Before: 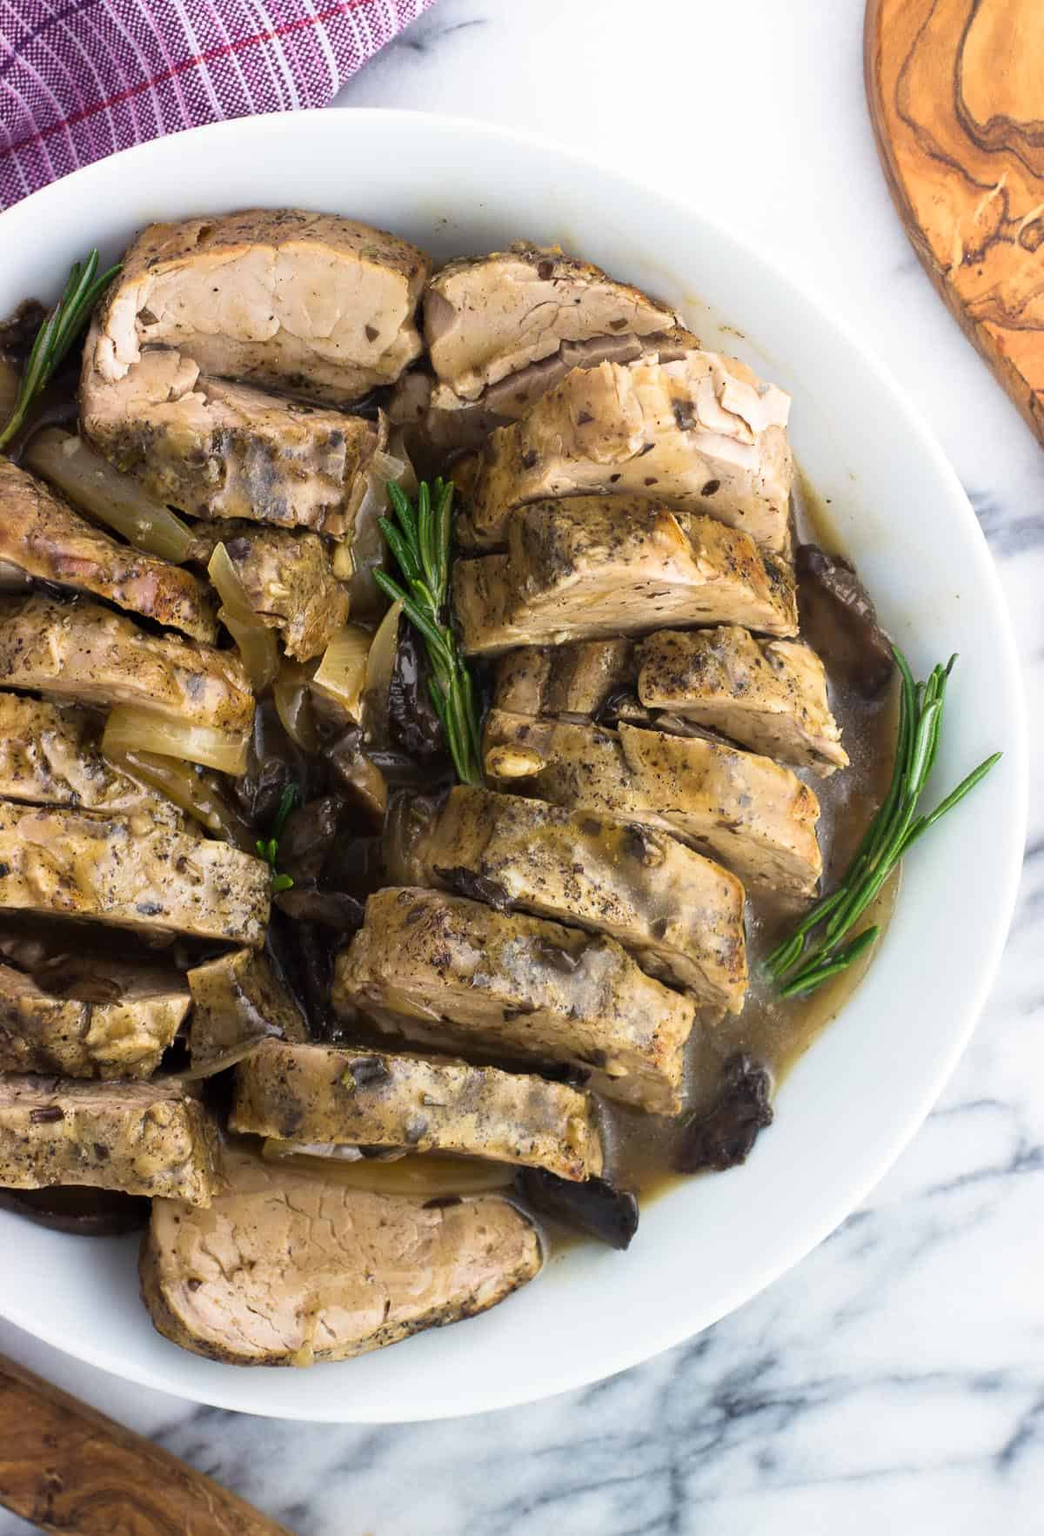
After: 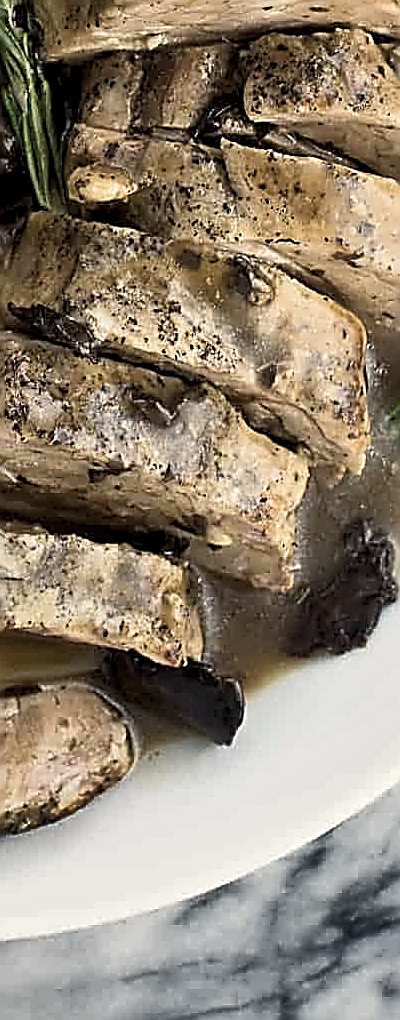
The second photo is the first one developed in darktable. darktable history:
crop: left 40.88%, top 39.17%, right 25.723%, bottom 3.011%
shadows and highlights: white point adjustment 0.143, highlights -69.21, soften with gaussian
color balance rgb: highlights gain › chroma 2.237%, highlights gain › hue 74.71°, global offset › luminance -0.875%, perceptual saturation grading › global saturation 0.969%, saturation formula JzAzBz (2021)
contrast brightness saturation: contrast 0.099, saturation -0.377
sharpen: amount 1.989
